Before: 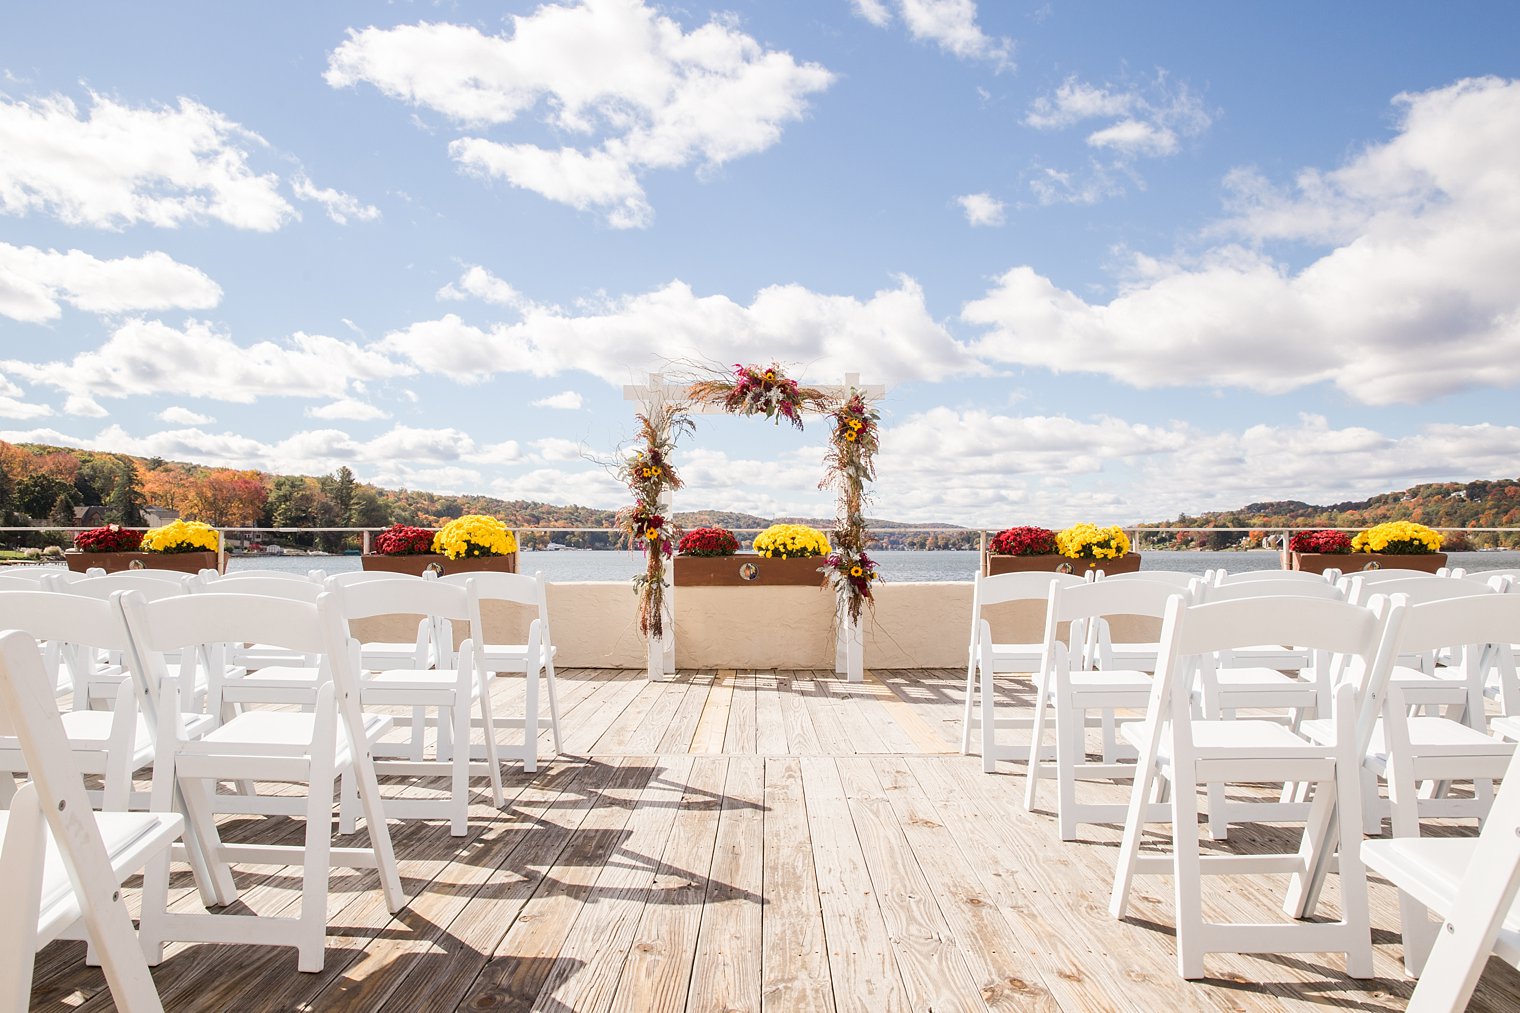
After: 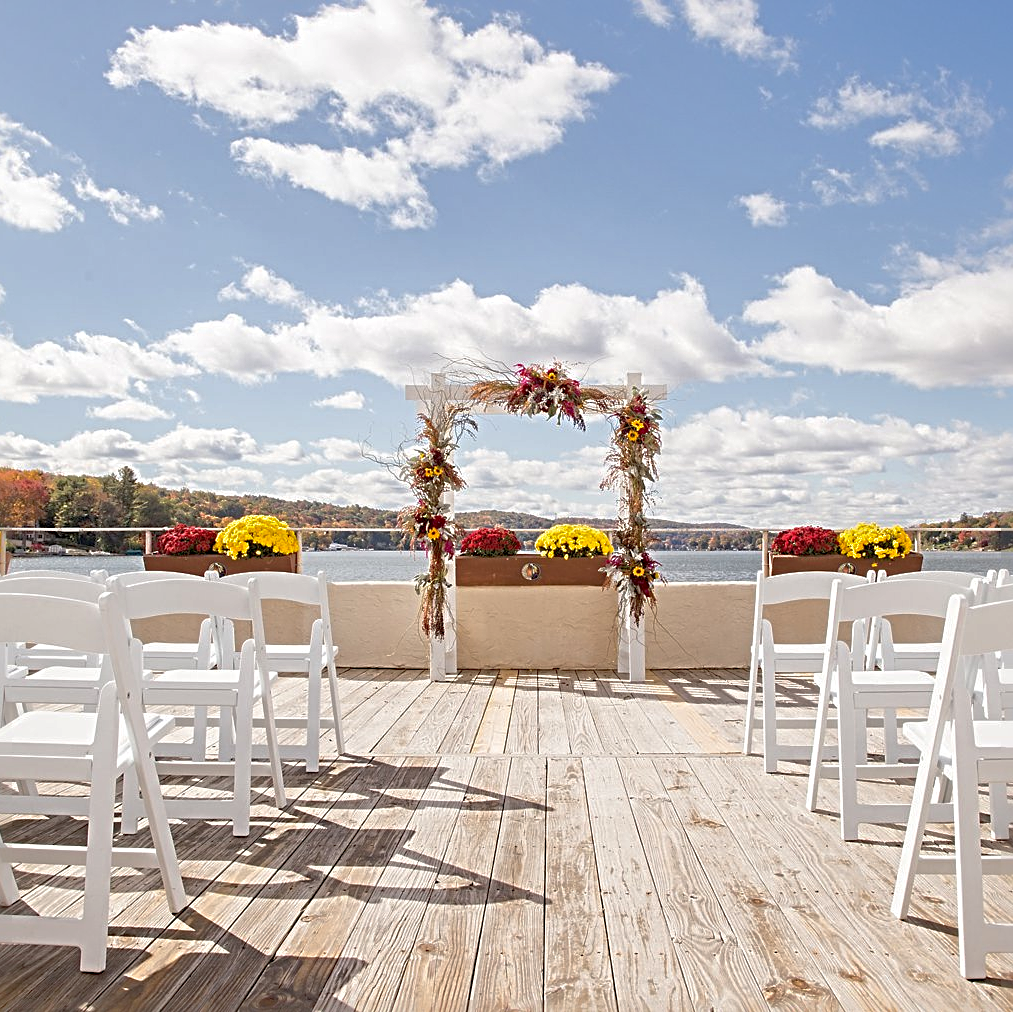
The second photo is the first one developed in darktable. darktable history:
crop and rotate: left 14.379%, right 18.964%
tone equalizer: on, module defaults
shadows and highlights: on, module defaults
sharpen: radius 4.881
